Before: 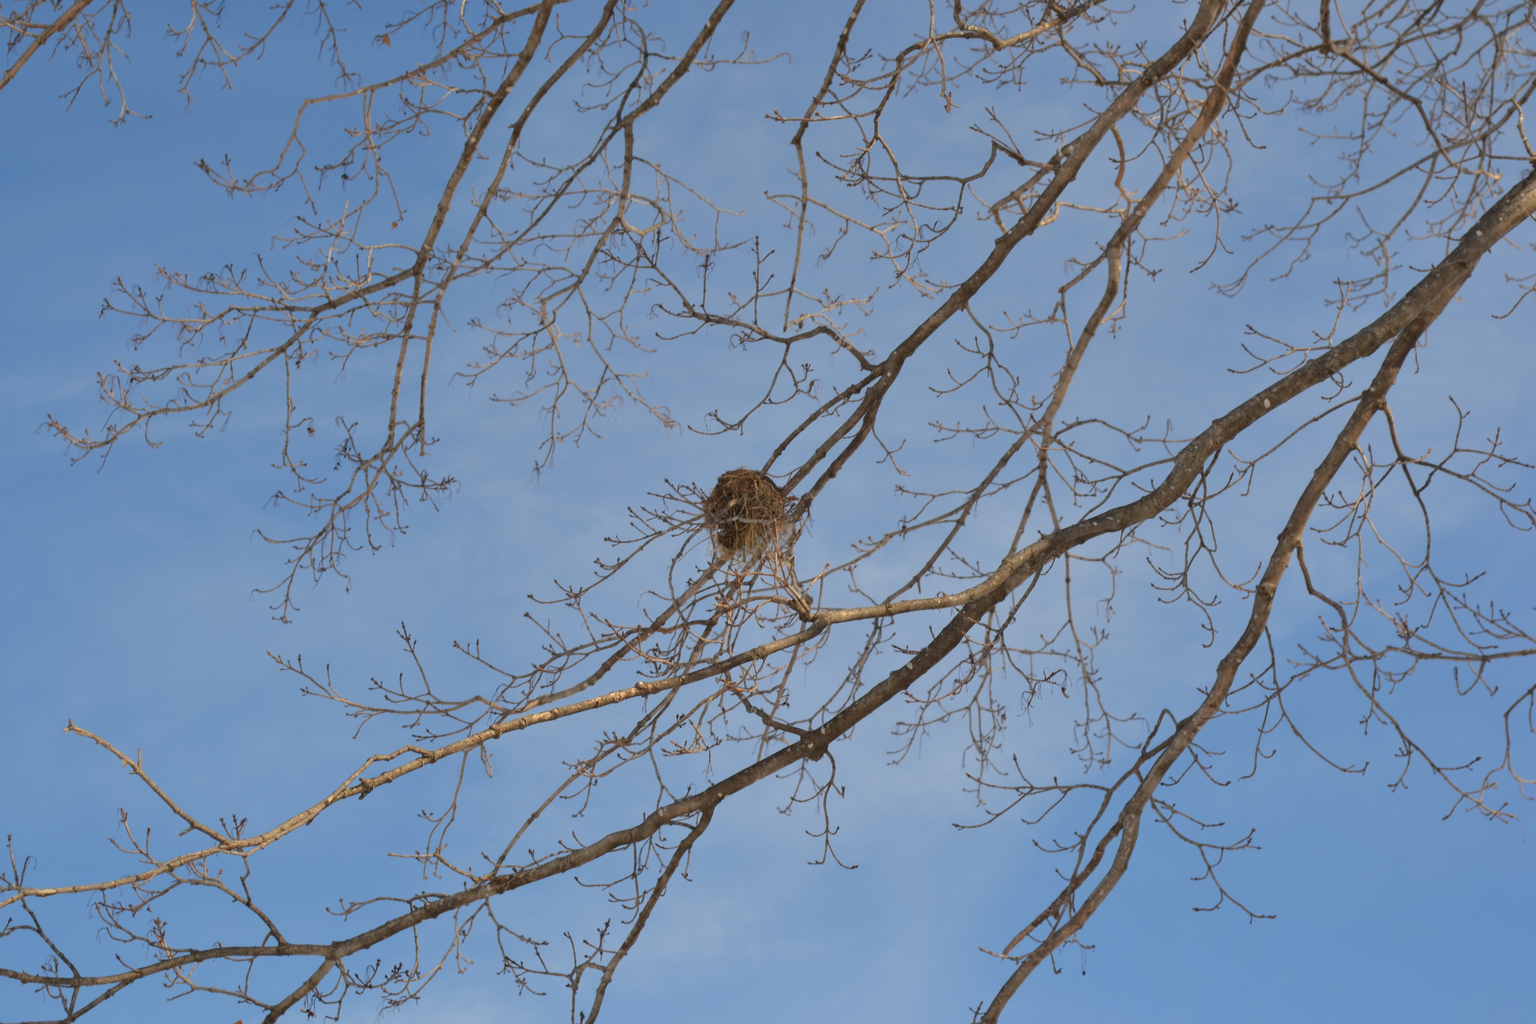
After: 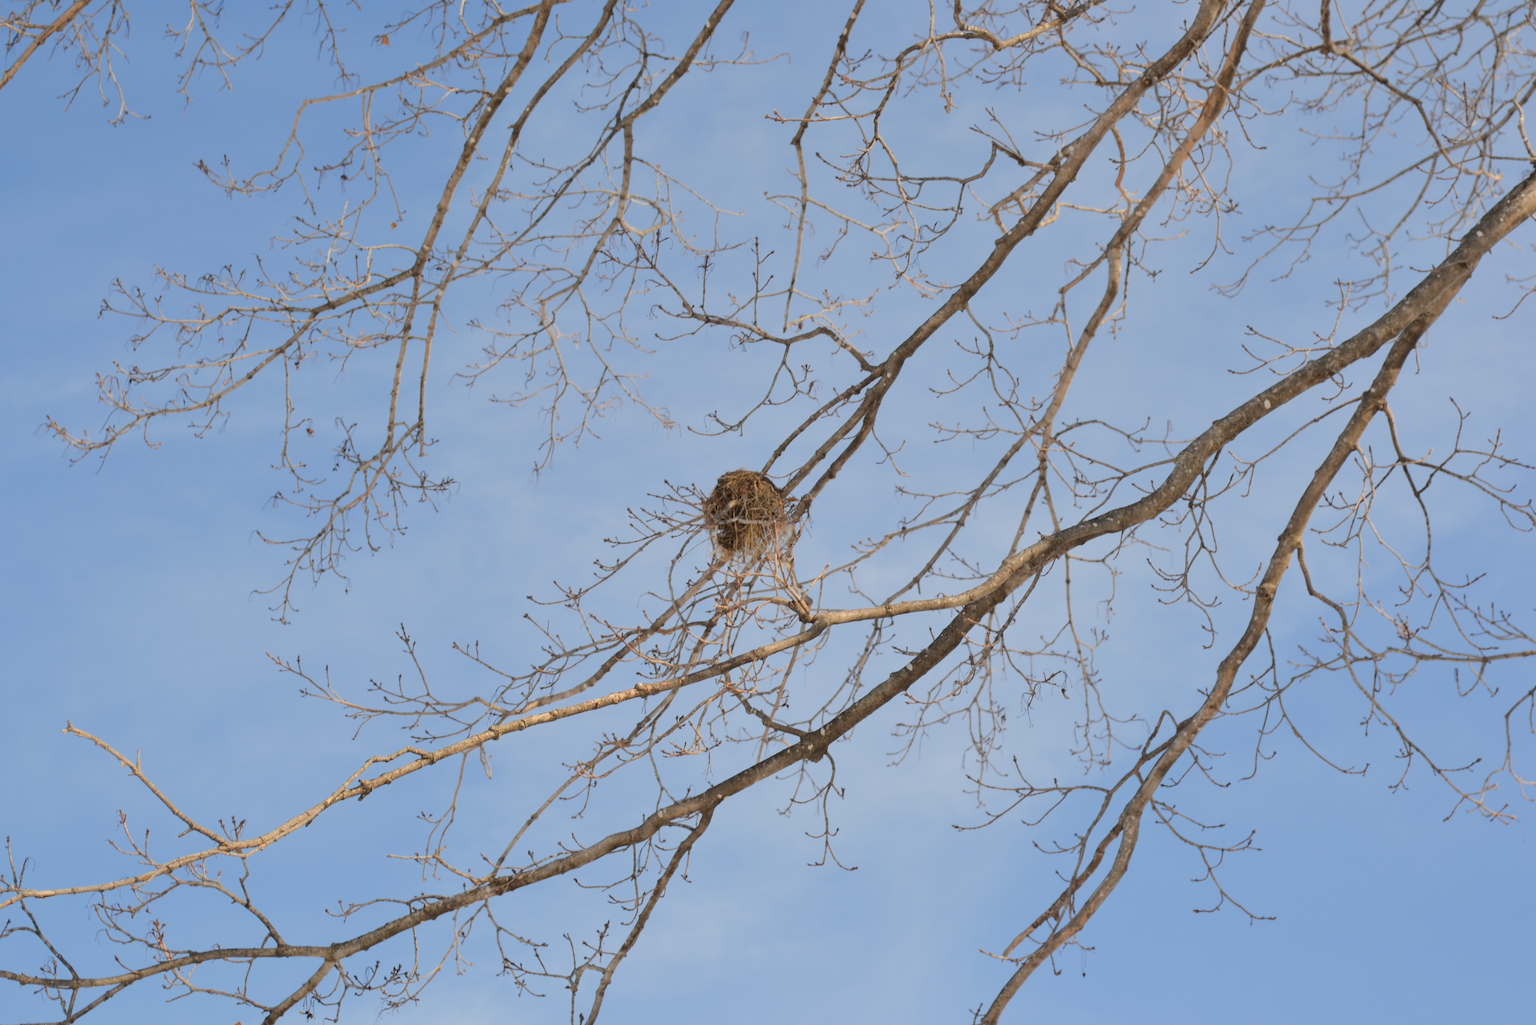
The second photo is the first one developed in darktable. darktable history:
exposure: exposure 0.722 EV, compensate highlight preservation false
crop and rotate: left 0.126%
filmic rgb: black relative exposure -7.65 EV, white relative exposure 4.56 EV, hardness 3.61
